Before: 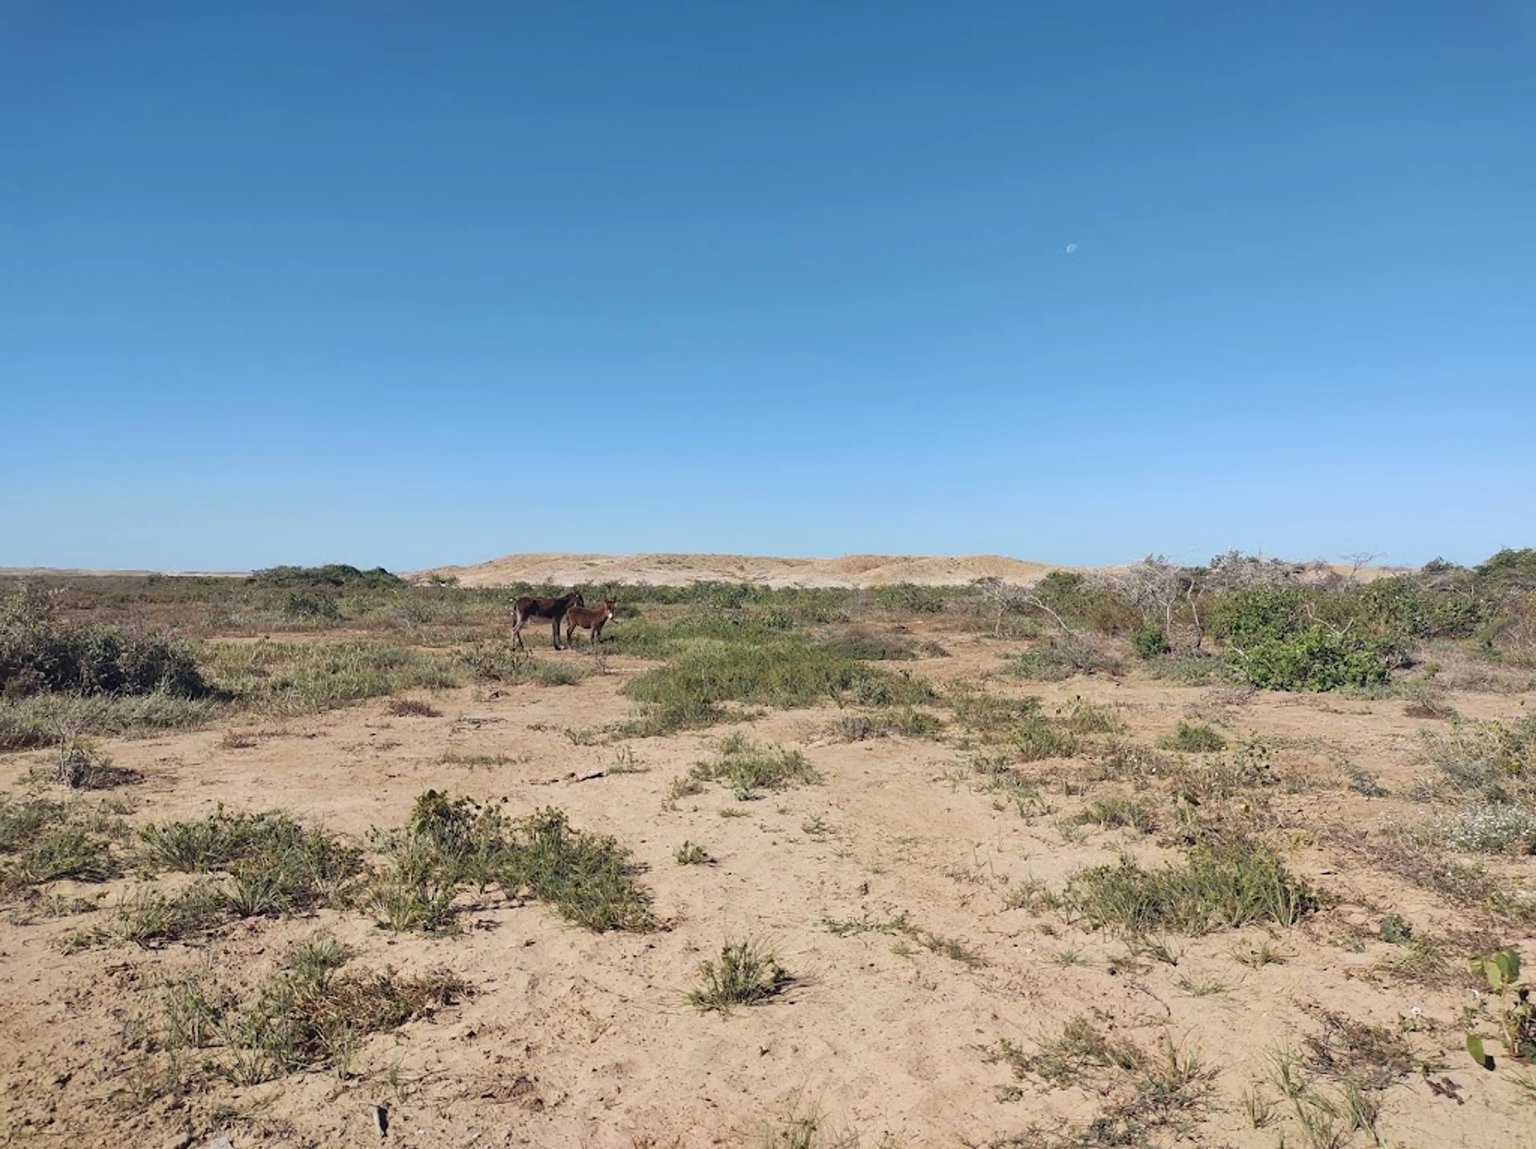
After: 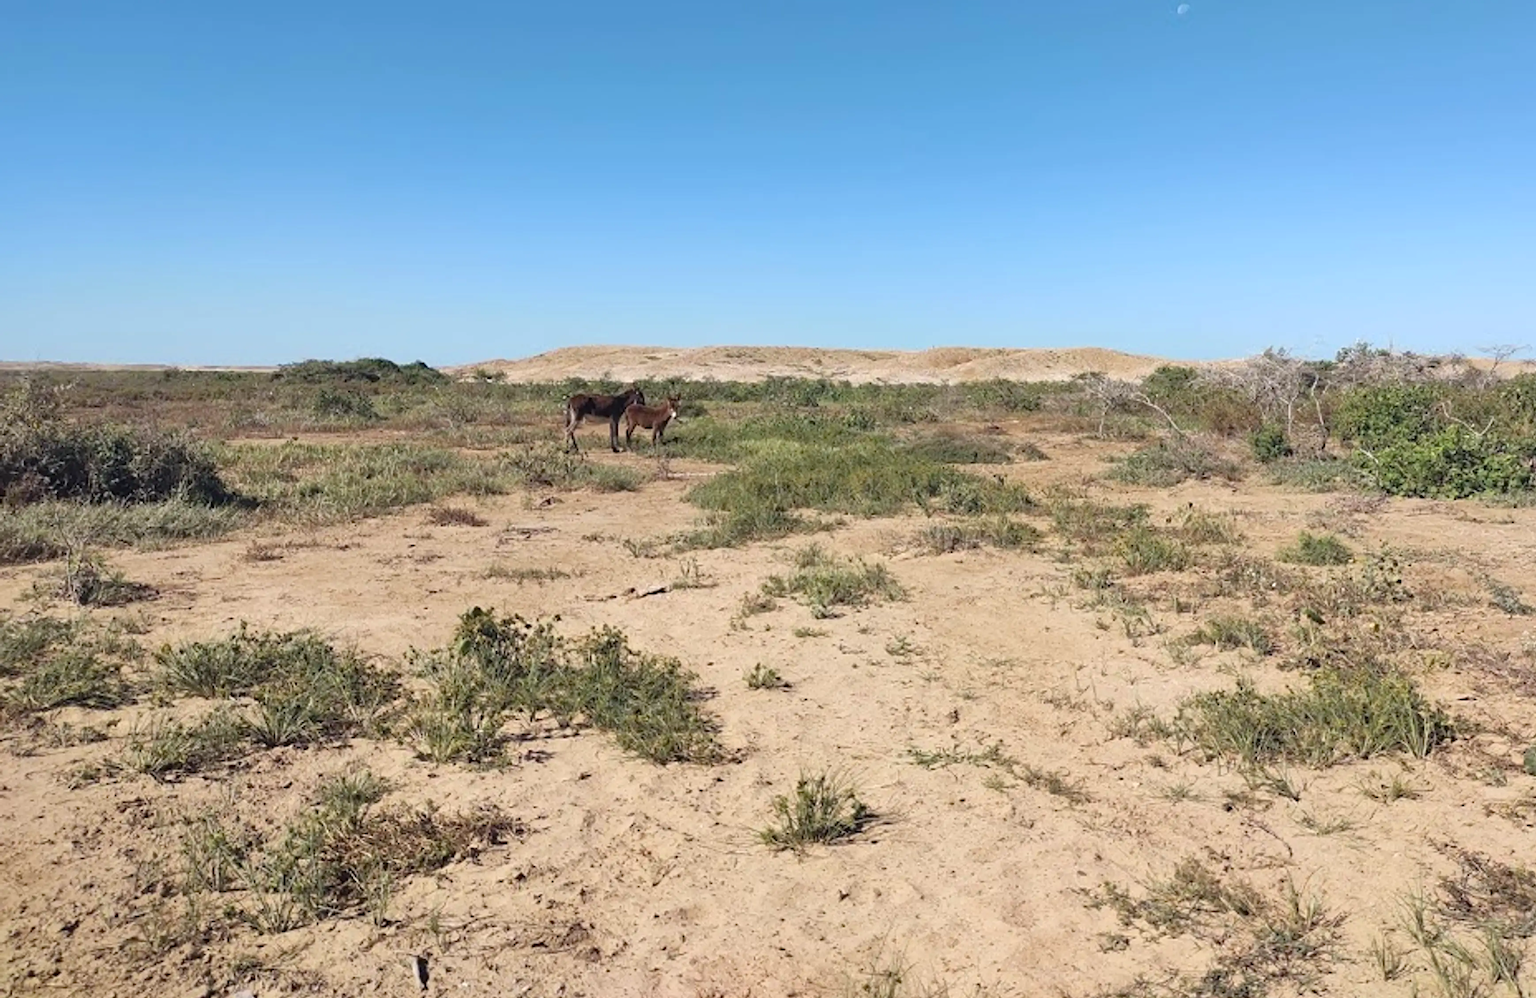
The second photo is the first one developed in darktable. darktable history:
exposure: exposure 0.195 EV, compensate exposure bias true, compensate highlight preservation false
crop: top 20.942%, right 9.382%, bottom 0.31%
haze removal: strength 0.108, compatibility mode true, adaptive false
